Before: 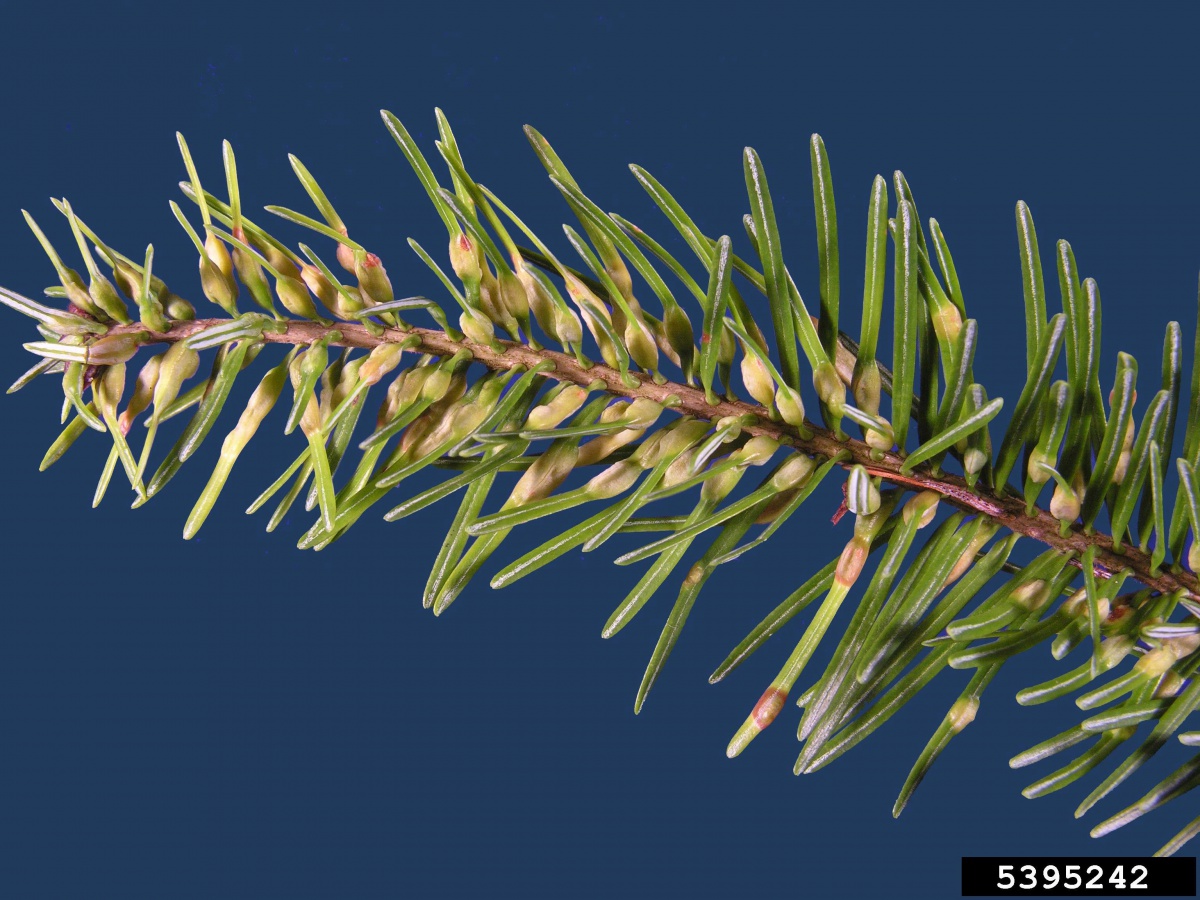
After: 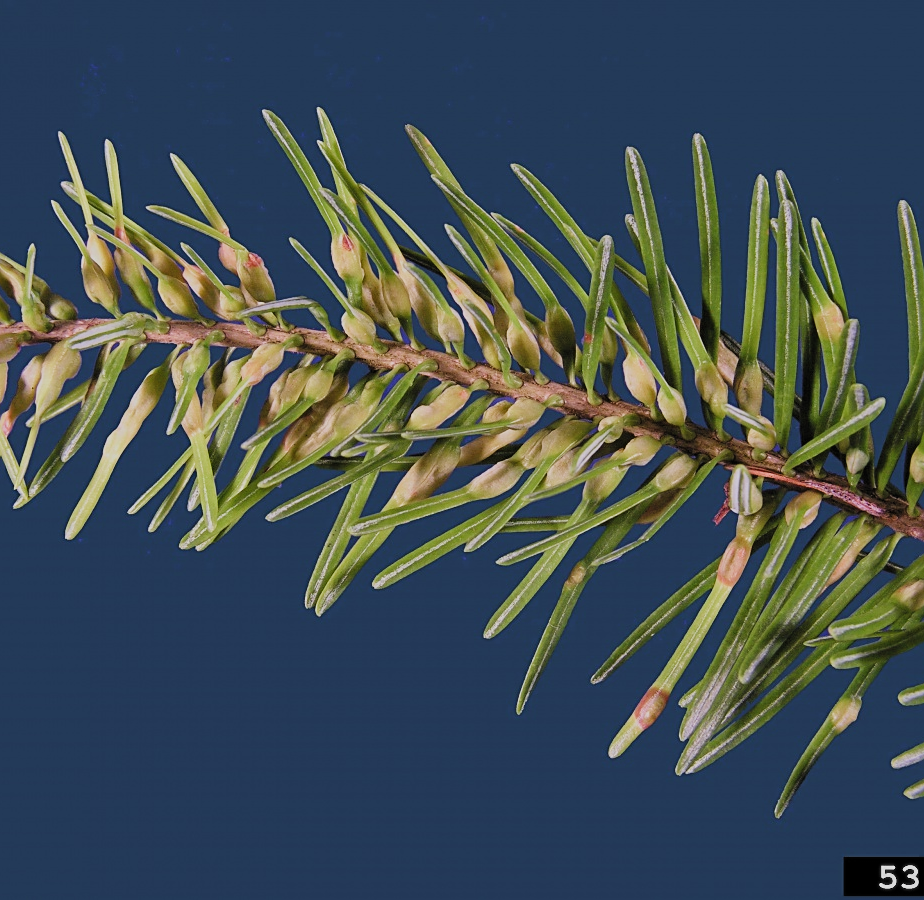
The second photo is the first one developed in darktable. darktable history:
crop: left 9.86%, right 12.833%
sharpen: on, module defaults
filmic rgb: black relative exposure -7.65 EV, white relative exposure 4.56 EV, hardness 3.61, color science v5 (2021), contrast in shadows safe, contrast in highlights safe
